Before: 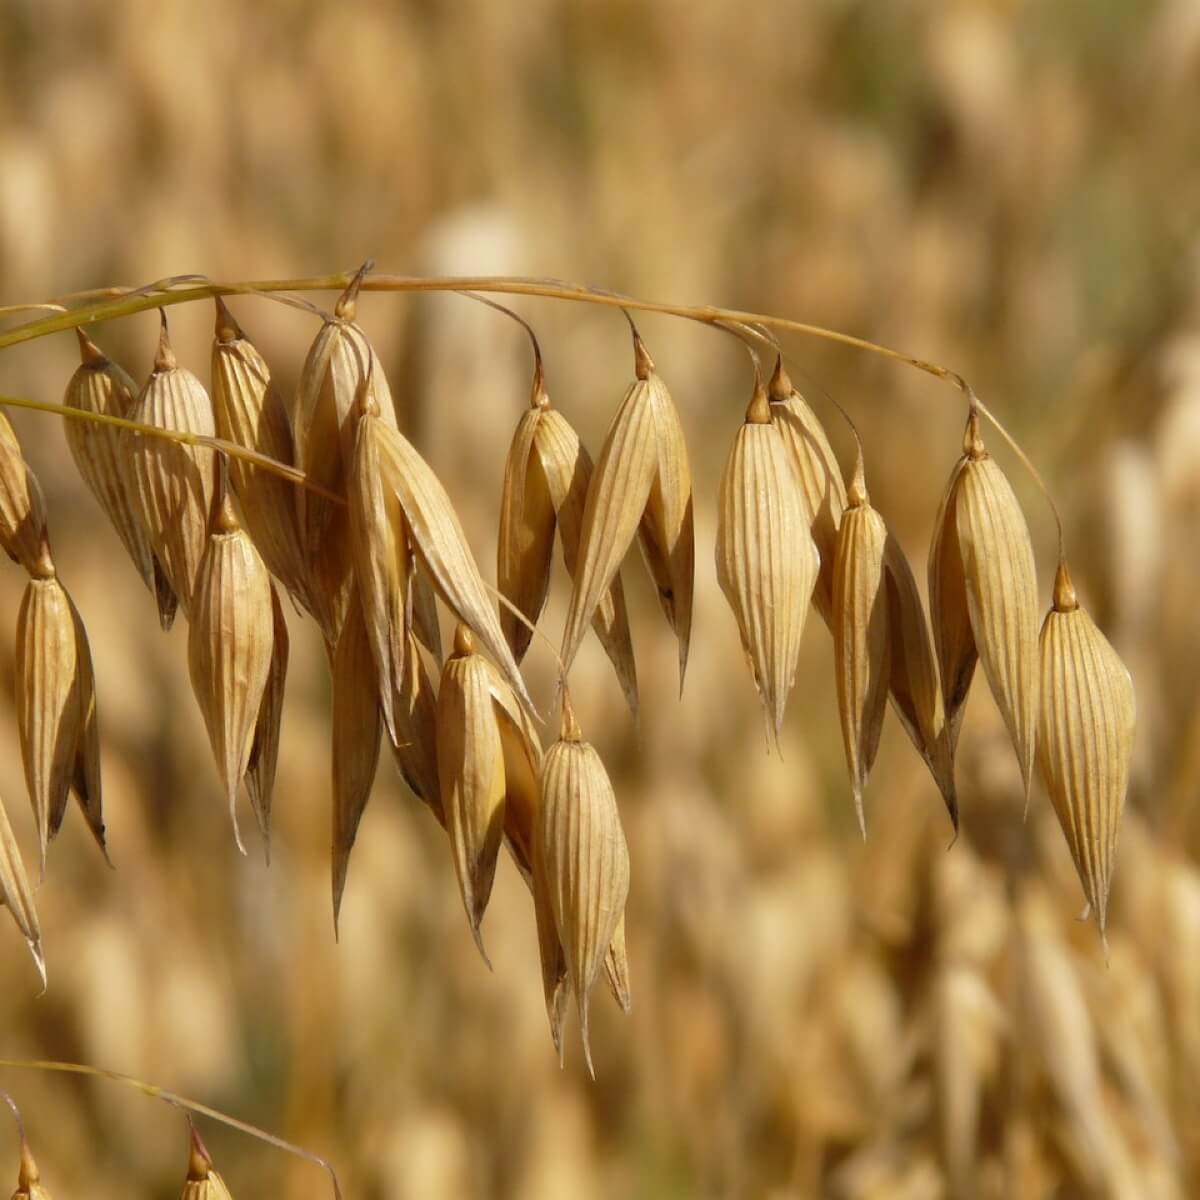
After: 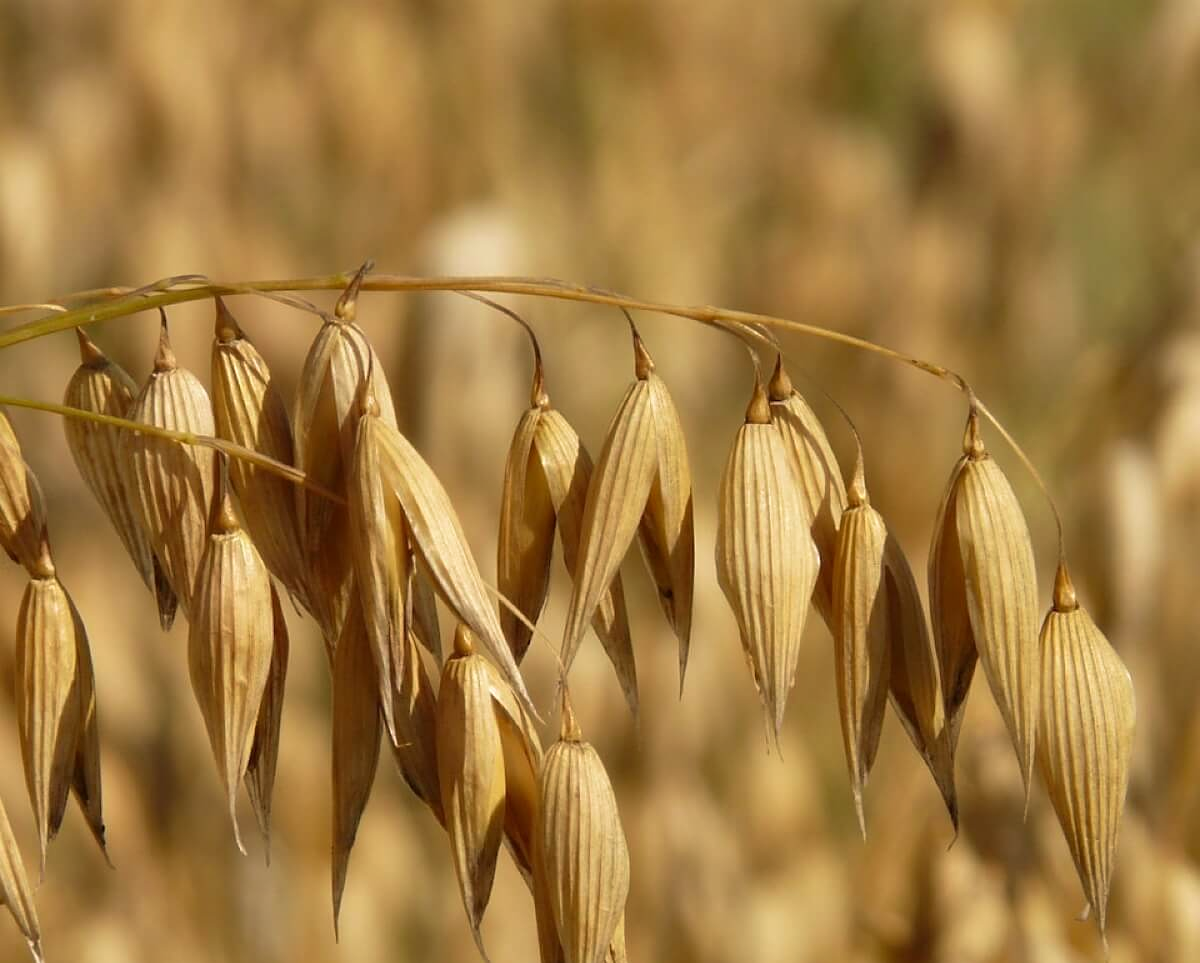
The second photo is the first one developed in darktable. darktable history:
crop: bottom 19.674%
velvia: strength 16.94%
sharpen: amount 0.207
shadows and highlights: radius 106.56, shadows 40.85, highlights -72.39, low approximation 0.01, soften with gaussian
